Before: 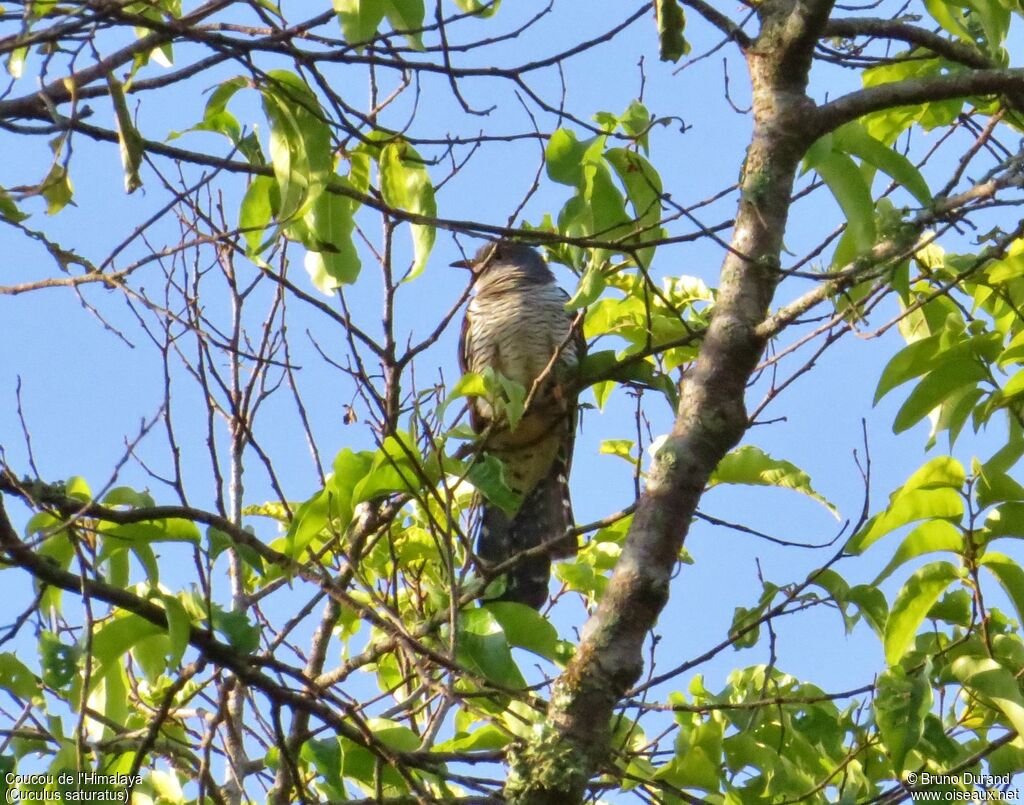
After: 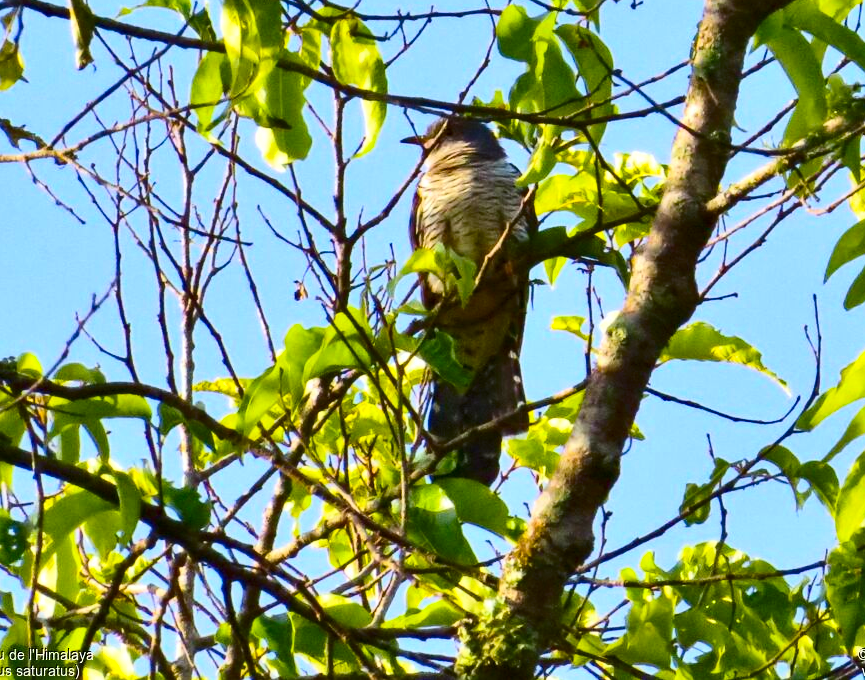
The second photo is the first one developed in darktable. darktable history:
haze removal: compatibility mode true, adaptive false
fill light: on, module defaults
color balance rgb: linear chroma grading › global chroma 15%, perceptual saturation grading › global saturation 30%
contrast brightness saturation: contrast 0.28
crop and rotate: left 4.842%, top 15.51%, right 10.668%
